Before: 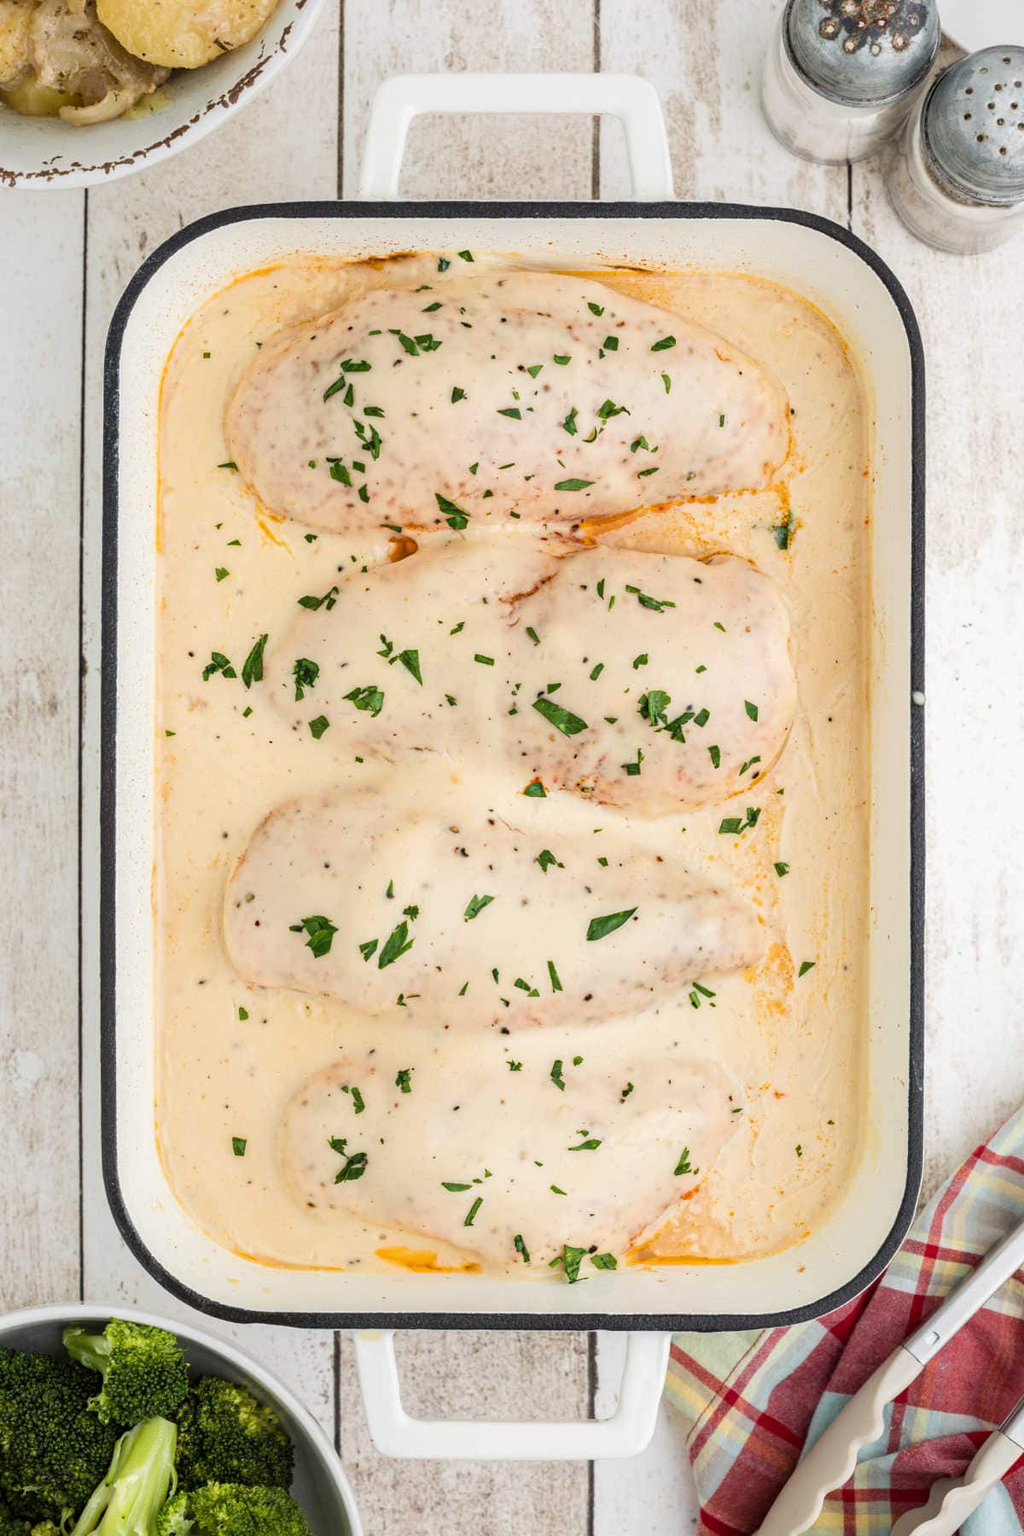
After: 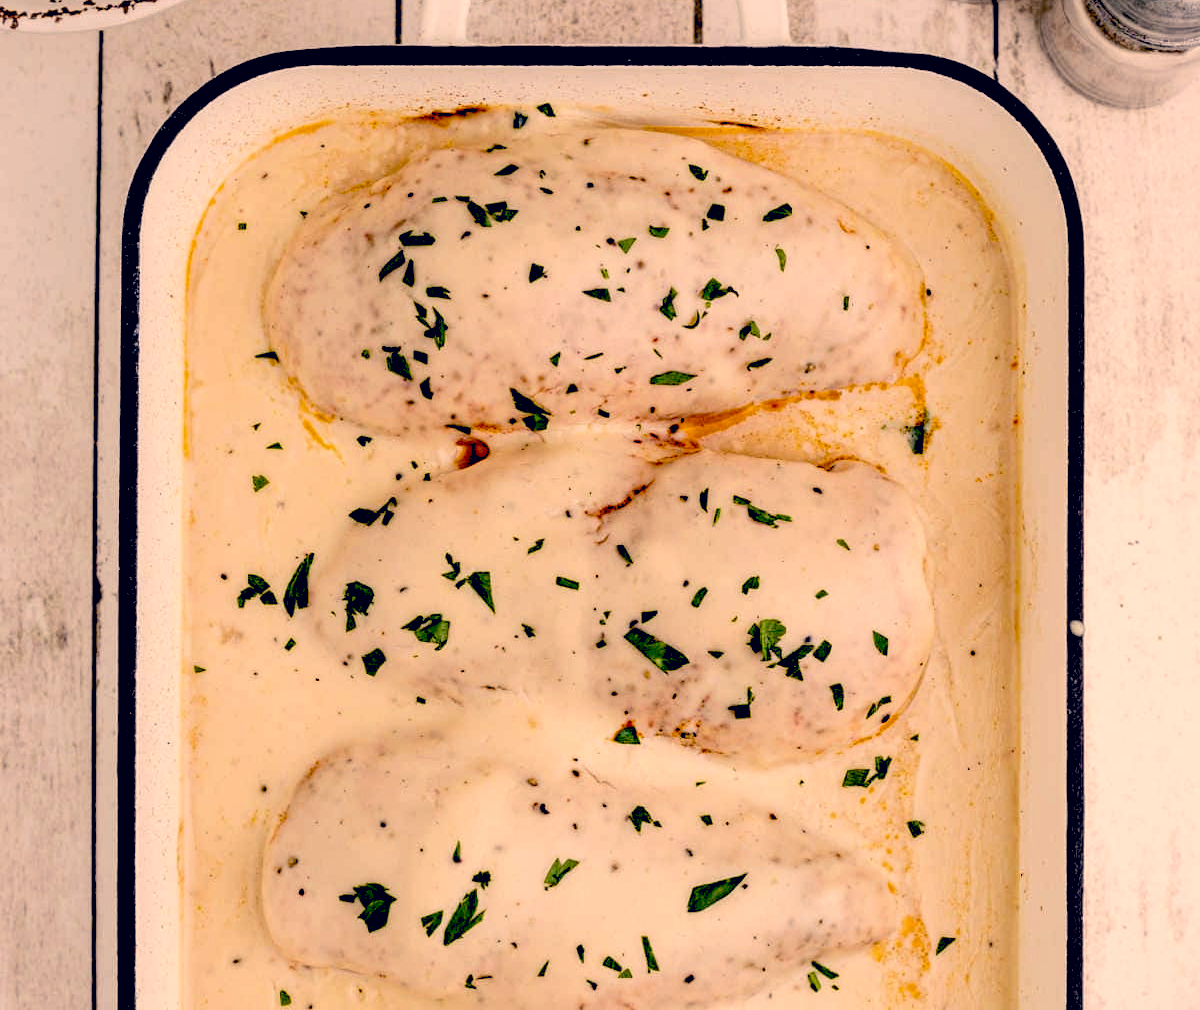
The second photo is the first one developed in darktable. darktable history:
exposure: black level correction 0.1, exposure -0.092 EV, compensate highlight preservation false
levels: levels [0, 0.499, 1]
crop and rotate: top 10.605%, bottom 33.274%
color correction: highlights a* 19.59, highlights b* 27.49, shadows a* 3.46, shadows b* -17.28, saturation 0.73
